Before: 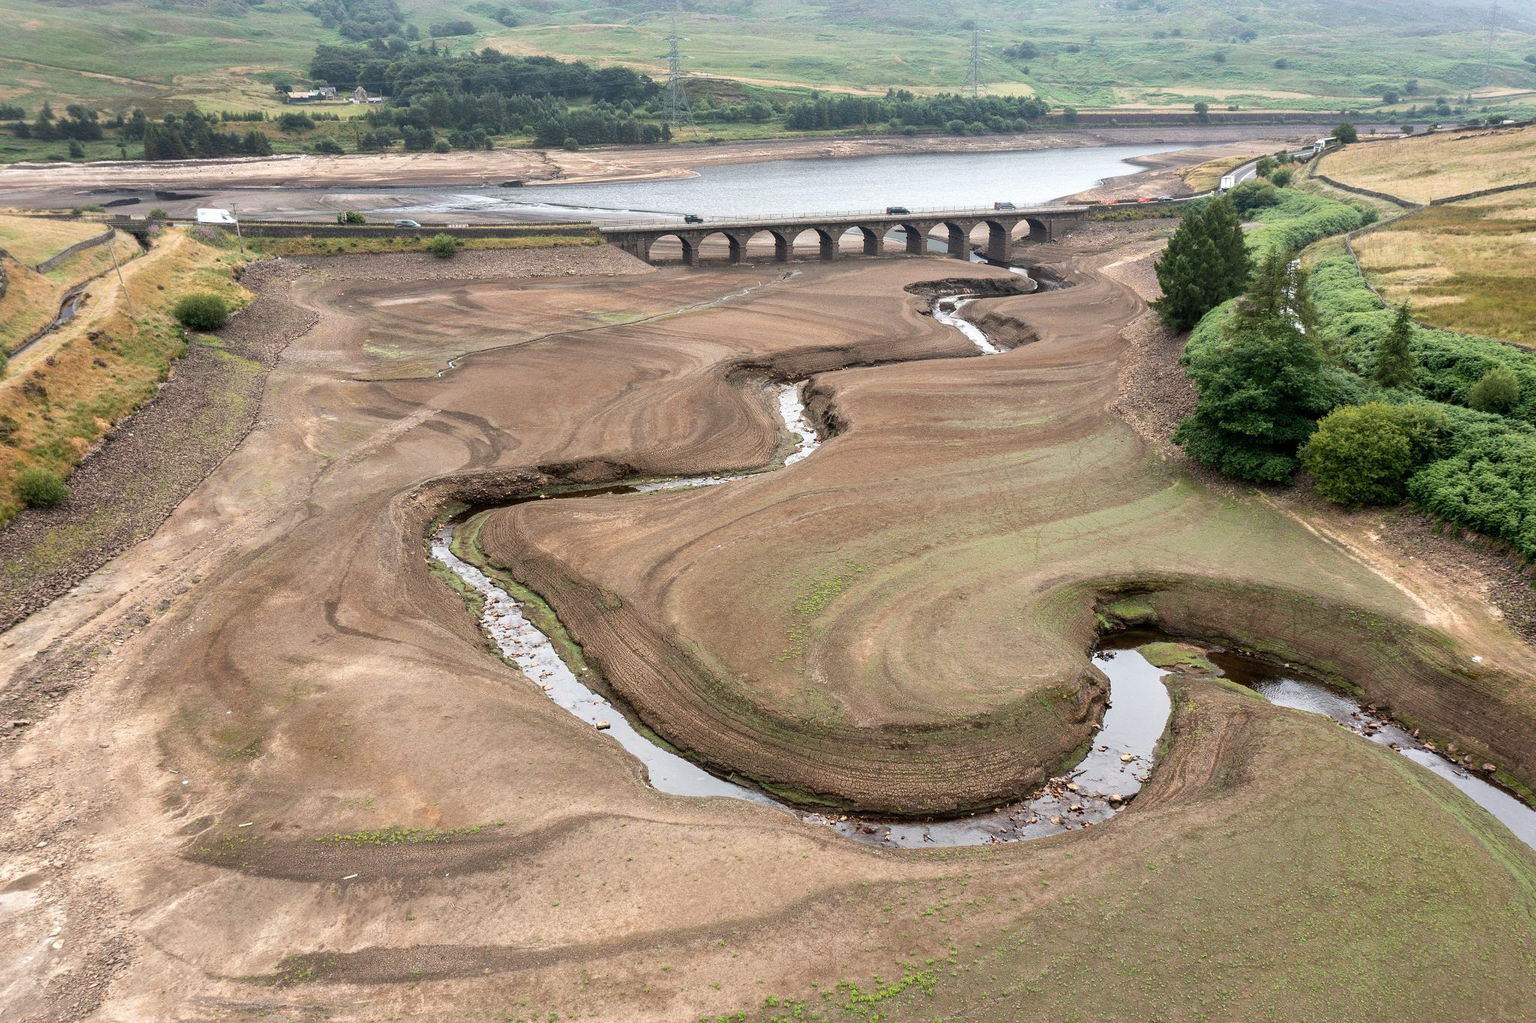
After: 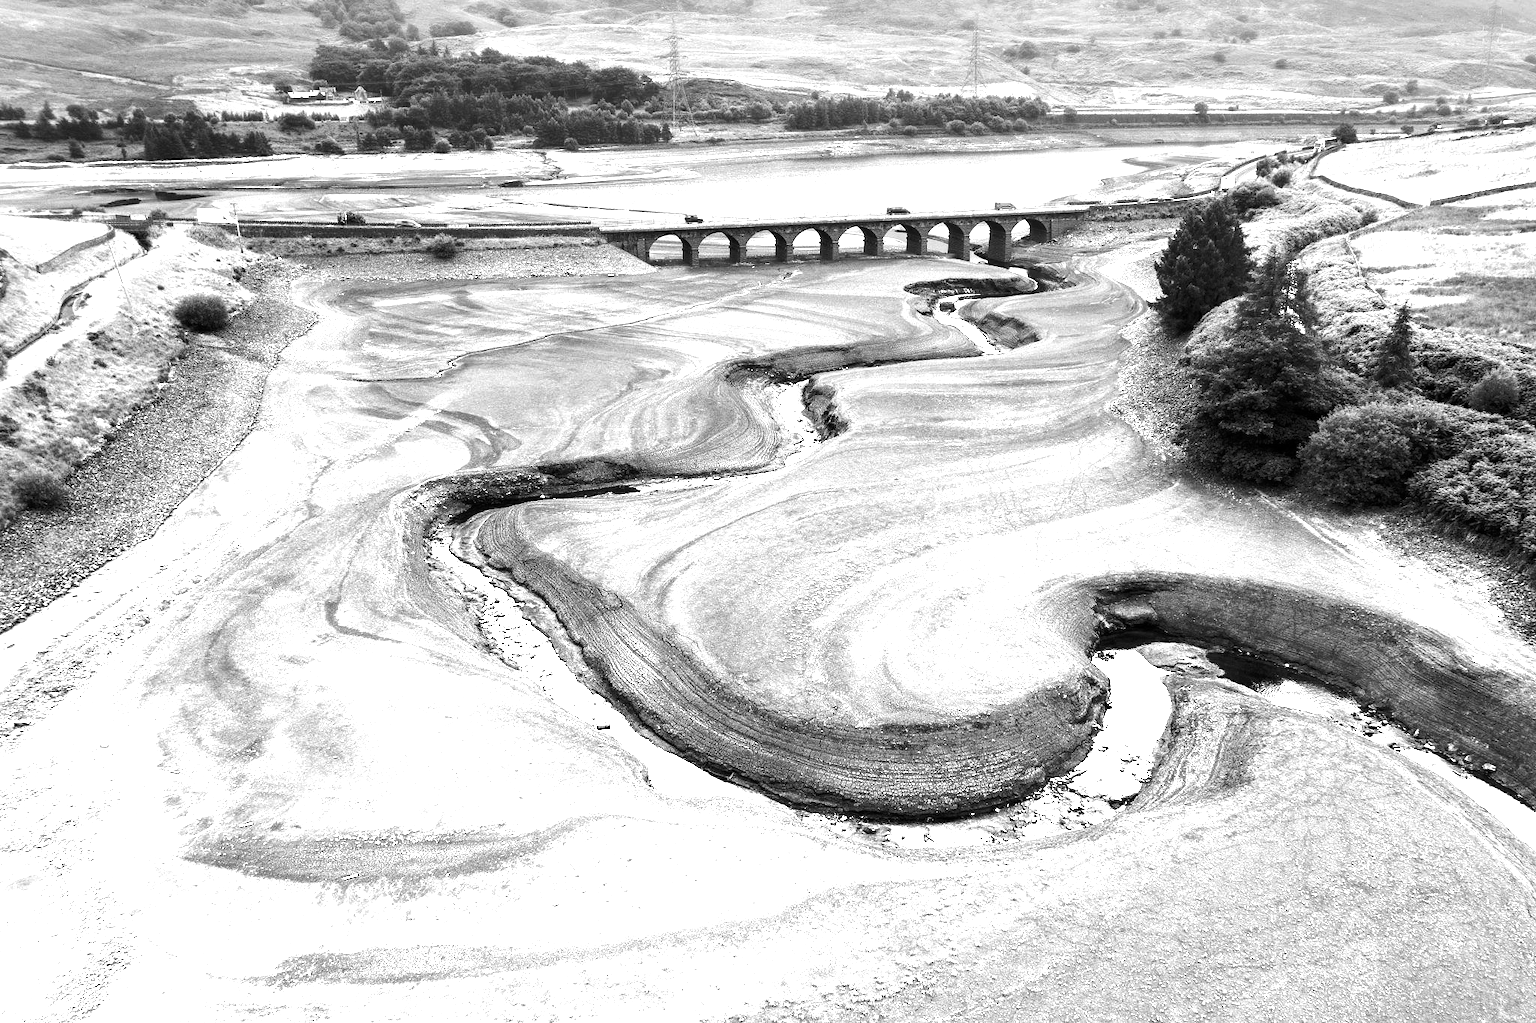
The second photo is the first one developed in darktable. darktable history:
monochrome: a 73.58, b 64.21
color balance rgb: linear chroma grading › highlights 100%, linear chroma grading › global chroma 23.41%, perceptual saturation grading › global saturation 35.38%, hue shift -10.68°, perceptual brilliance grading › highlights 47.25%, perceptual brilliance grading › mid-tones 22.2%, perceptual brilliance grading › shadows -5.93%
tone equalizer: -8 EV 0.001 EV, -7 EV -0.002 EV, -6 EV 0.002 EV, -5 EV -0.03 EV, -4 EV -0.116 EV, -3 EV -0.169 EV, -2 EV 0.24 EV, -1 EV 0.702 EV, +0 EV 0.493 EV
graduated density: hue 238.83°, saturation 50%
